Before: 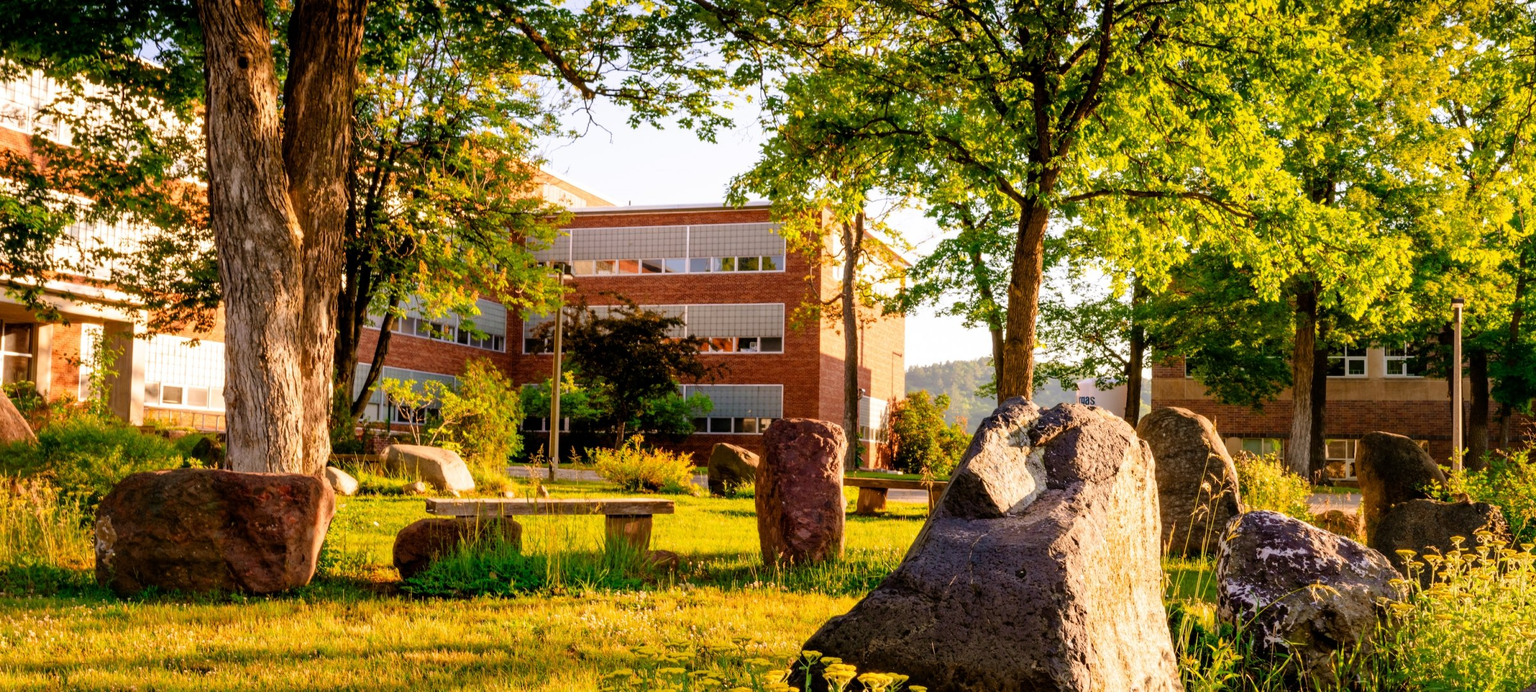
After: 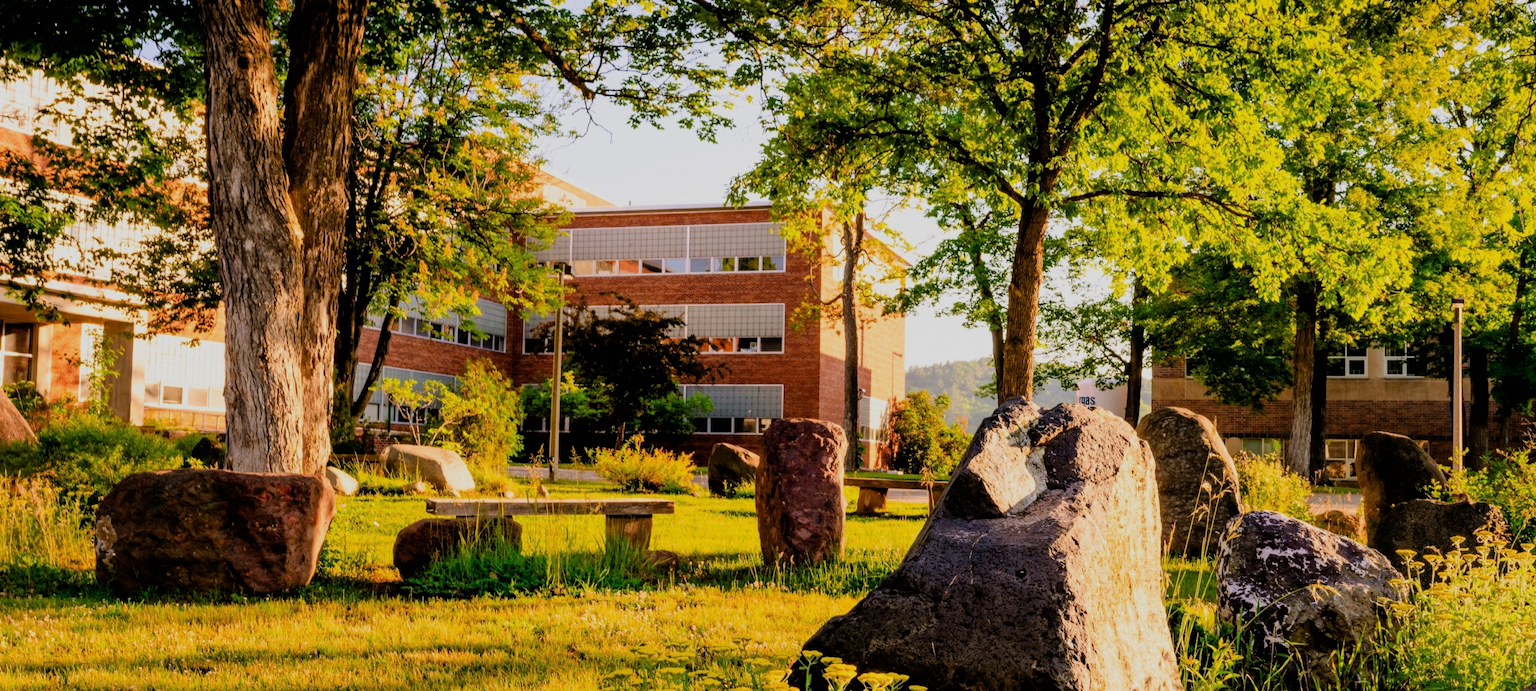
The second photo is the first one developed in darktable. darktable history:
filmic rgb: black relative exposure -7.65 EV, white relative exposure 4.56 EV, hardness 3.61, contrast 1.111, color science v6 (2022)
